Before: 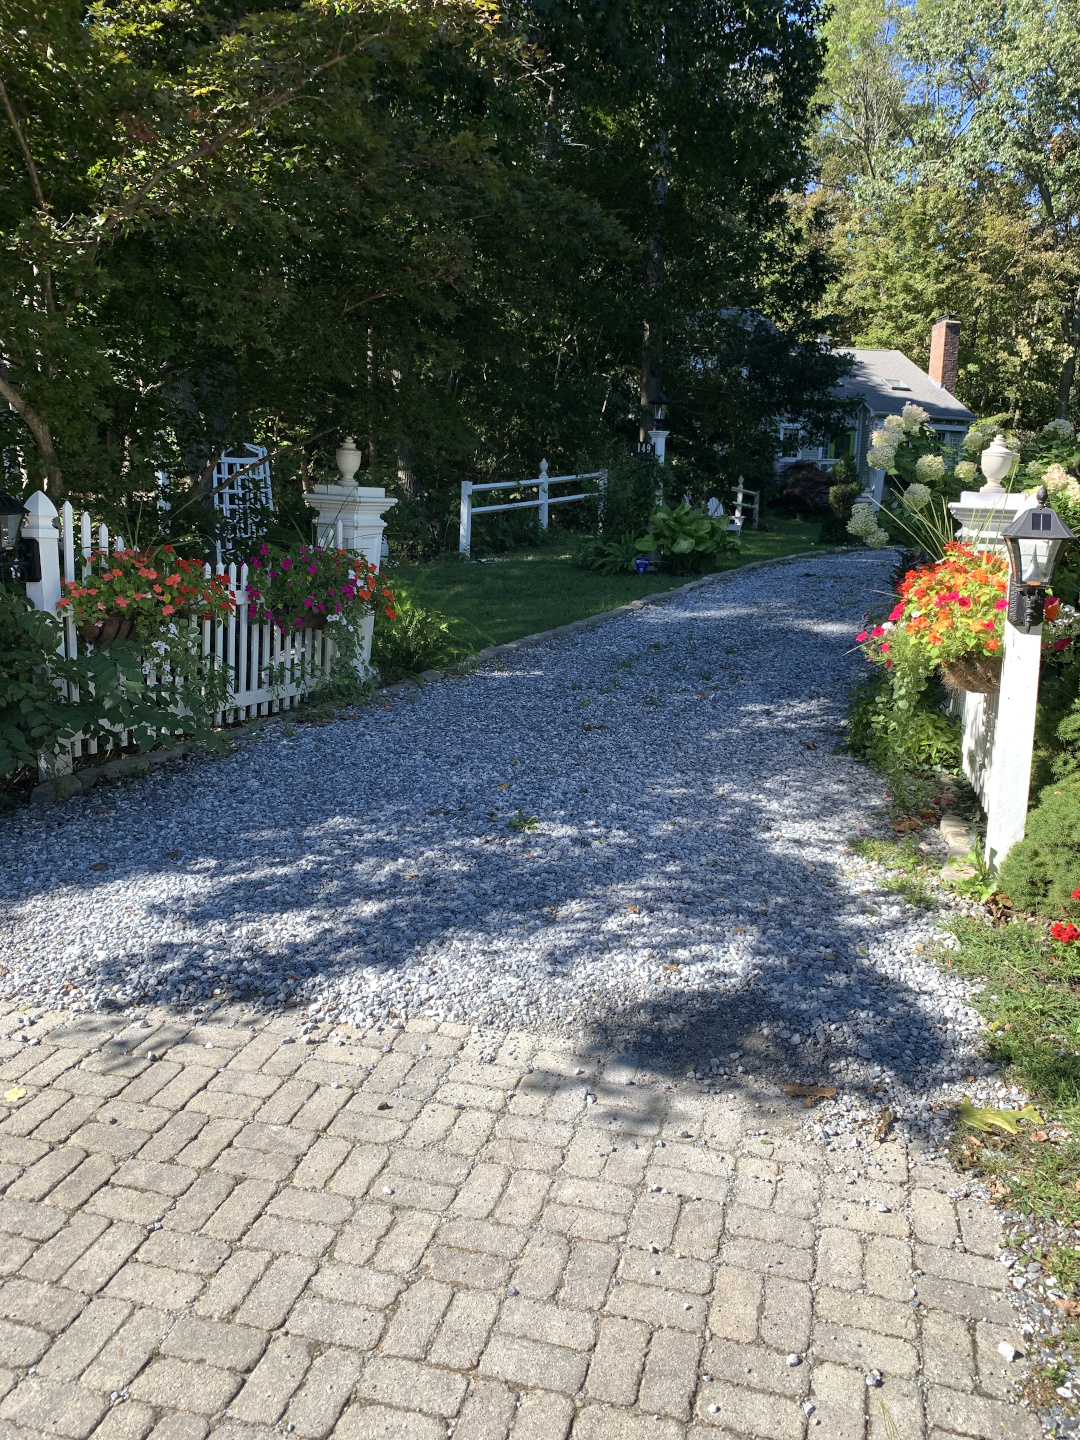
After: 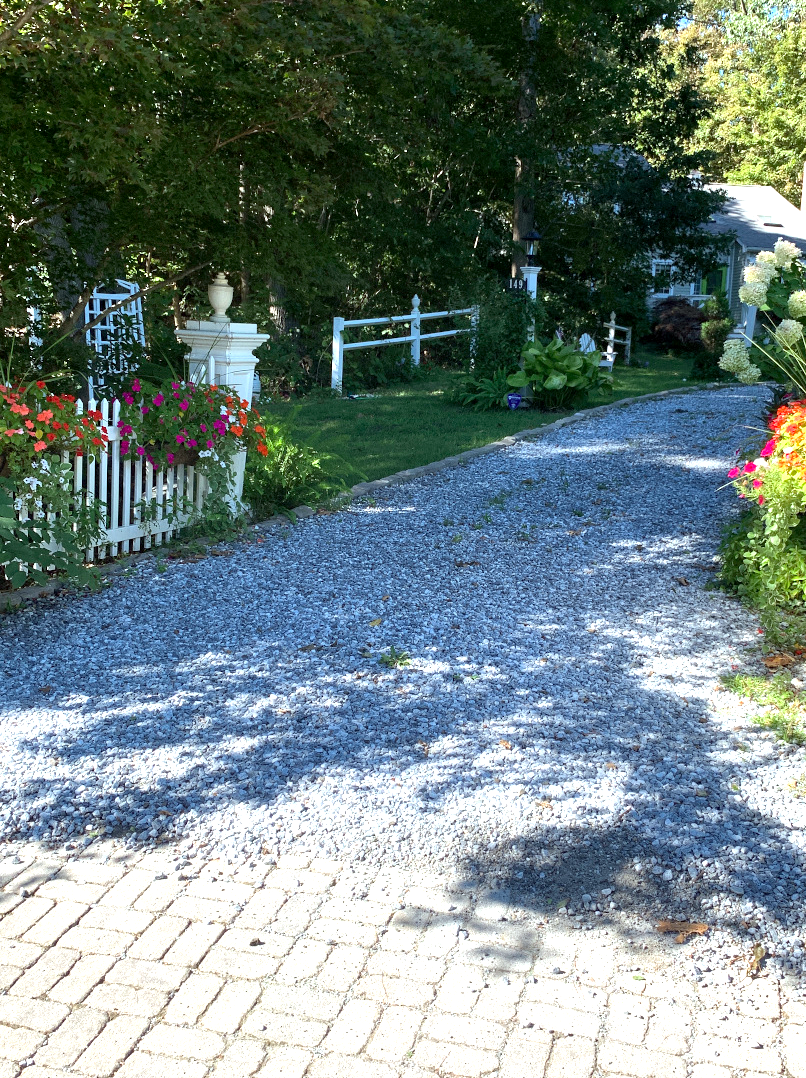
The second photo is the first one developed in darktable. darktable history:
exposure: black level correction 0.002, exposure 1 EV, compensate exposure bias true, compensate highlight preservation false
crop and rotate: left 11.87%, top 11.392%, right 13.425%, bottom 13.744%
color correction: highlights a* -2.95, highlights b* -2.06, shadows a* 2.13, shadows b* 2.9
